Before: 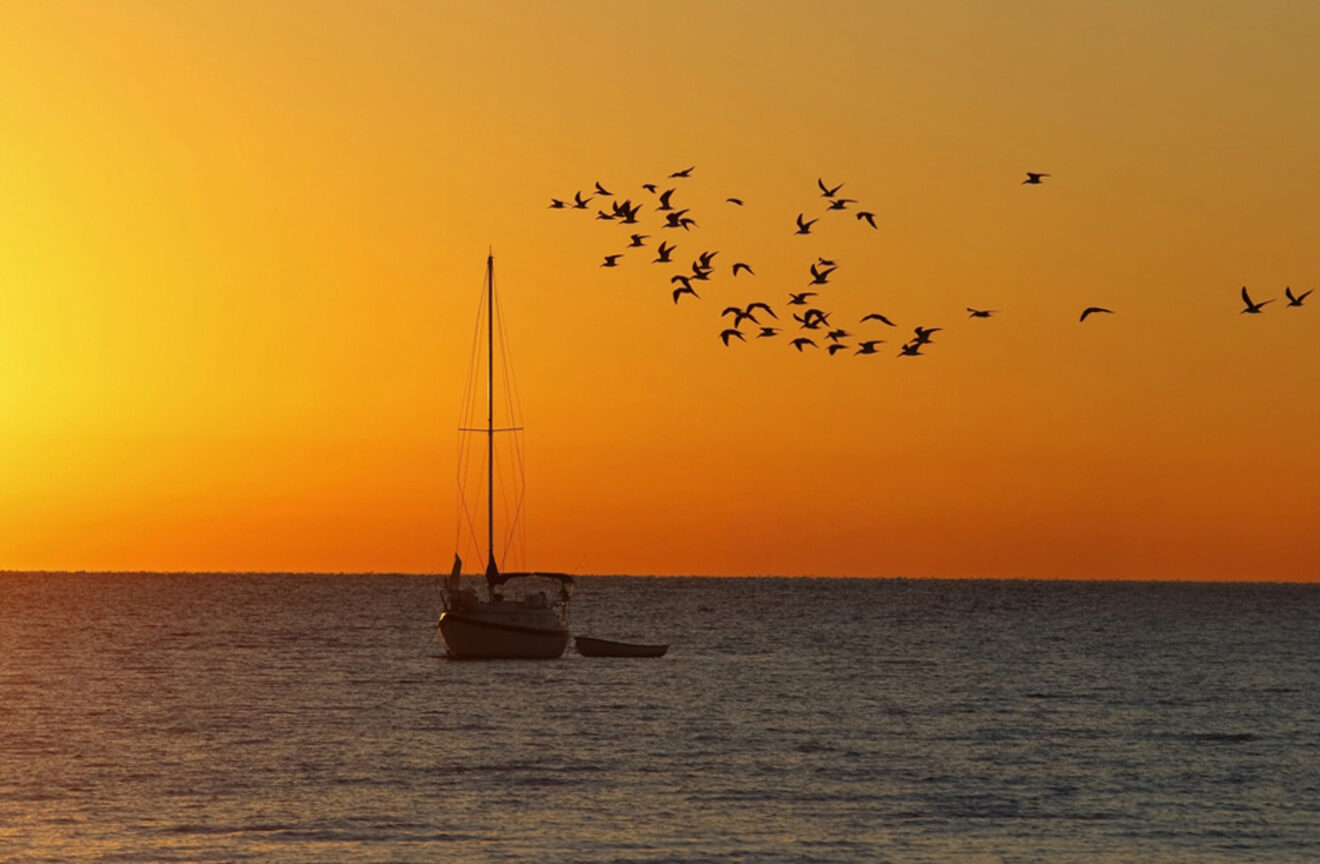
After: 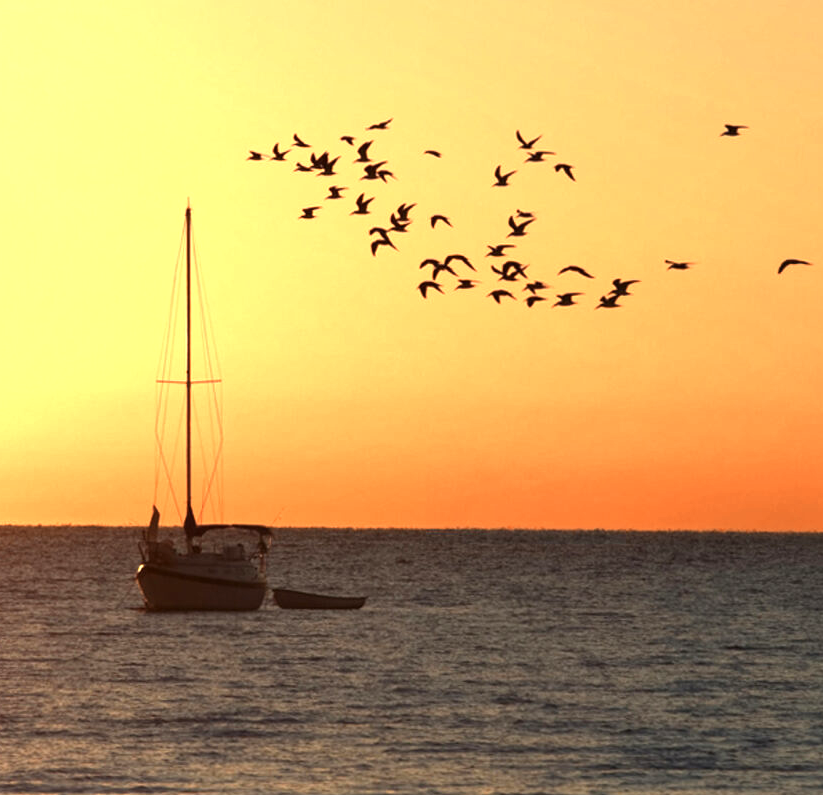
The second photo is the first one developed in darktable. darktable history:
crop and rotate: left 22.918%, top 5.629%, right 14.711%, bottom 2.247%
base curve: curves: ch0 [(0, 0) (0.688, 0.865) (1, 1)], preserve colors none
color zones: curves: ch0 [(0.018, 0.548) (0.197, 0.654) (0.425, 0.447) (0.605, 0.658) (0.732, 0.579)]; ch1 [(0.105, 0.531) (0.224, 0.531) (0.386, 0.39) (0.618, 0.456) (0.732, 0.456) (0.956, 0.421)]; ch2 [(0.039, 0.583) (0.215, 0.465) (0.399, 0.544) (0.465, 0.548) (0.614, 0.447) (0.724, 0.43) (0.882, 0.623) (0.956, 0.632)]
